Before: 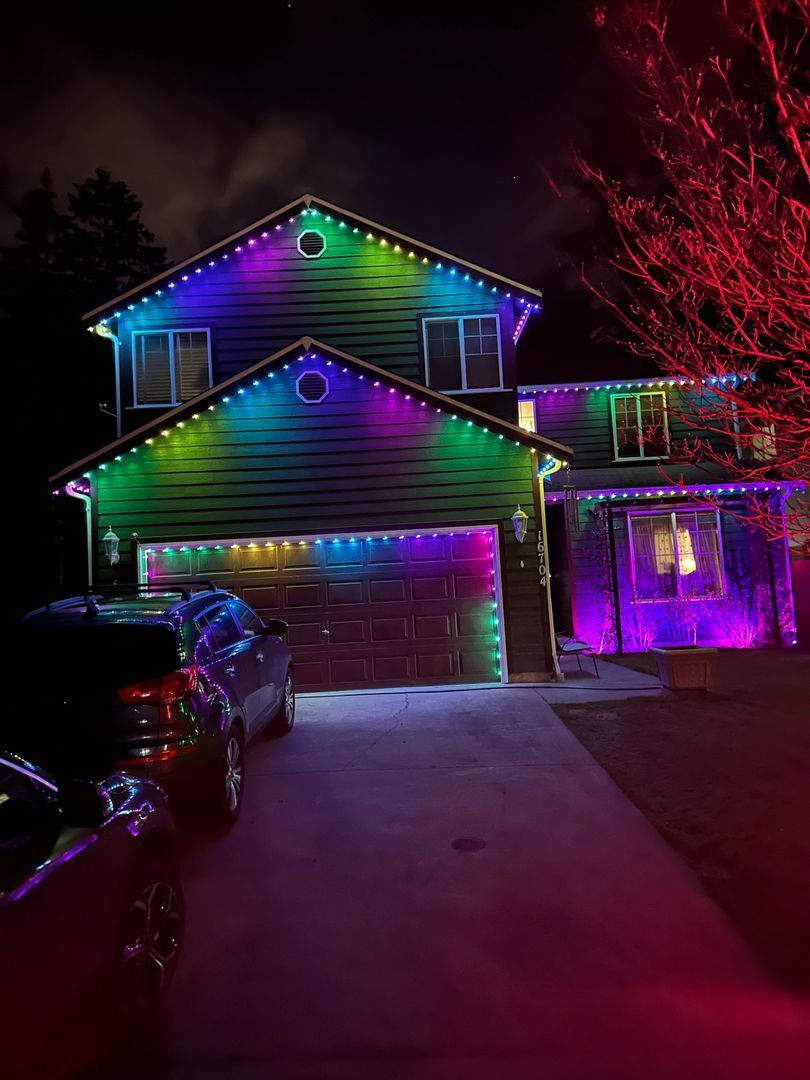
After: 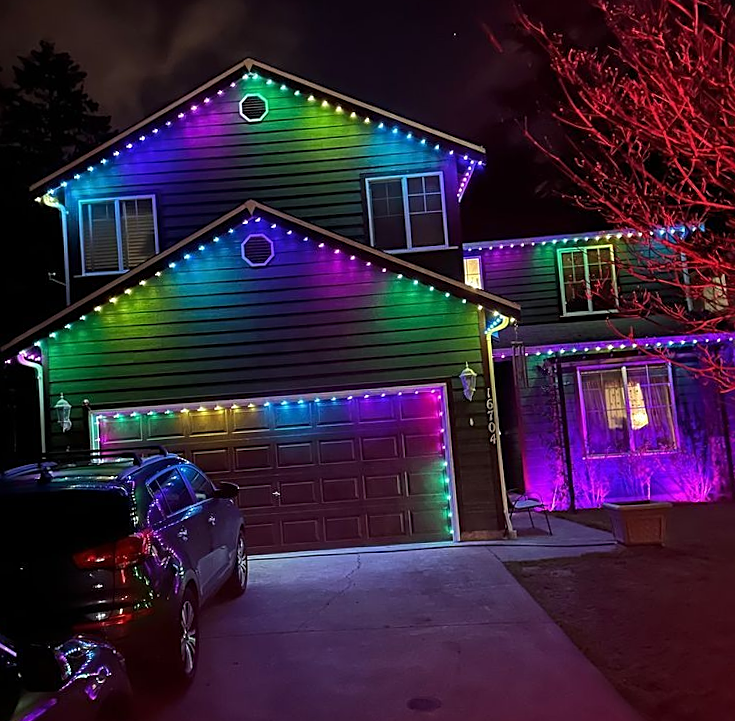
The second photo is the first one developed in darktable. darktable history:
rotate and perspective: rotation -1.32°, lens shift (horizontal) -0.031, crop left 0.015, crop right 0.985, crop top 0.047, crop bottom 0.982
crop: left 5.596%, top 10.314%, right 3.534%, bottom 19.395%
sharpen: on, module defaults
